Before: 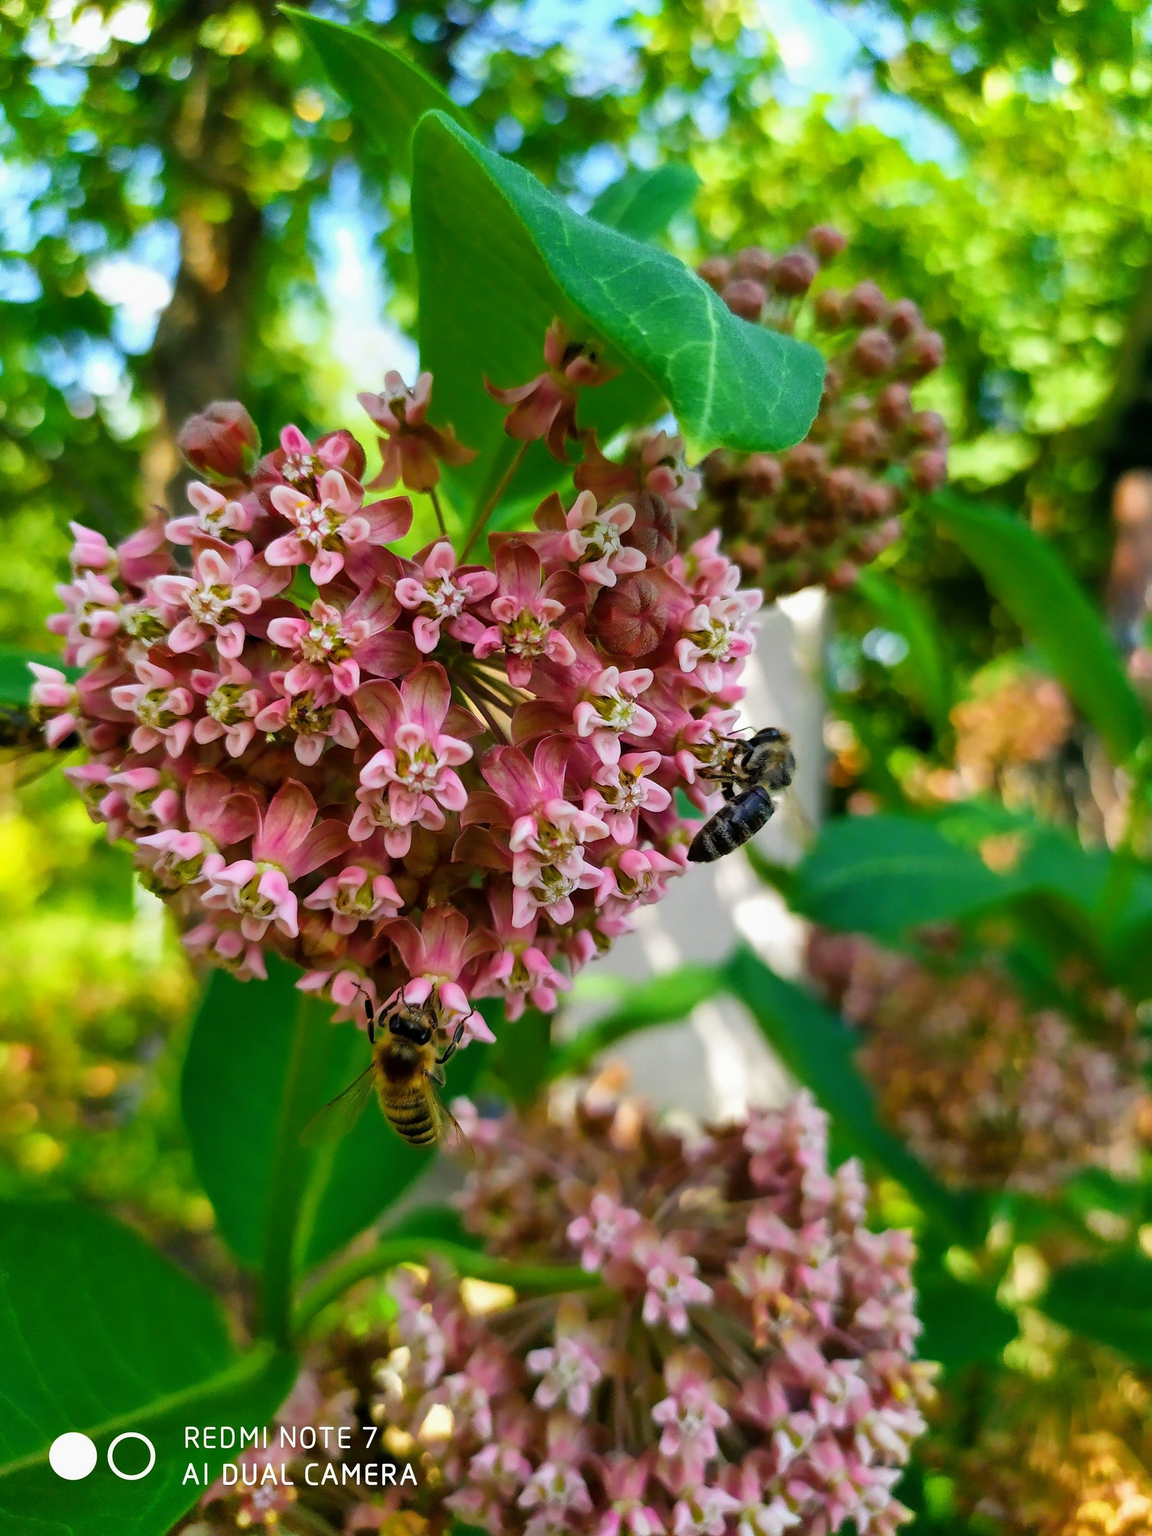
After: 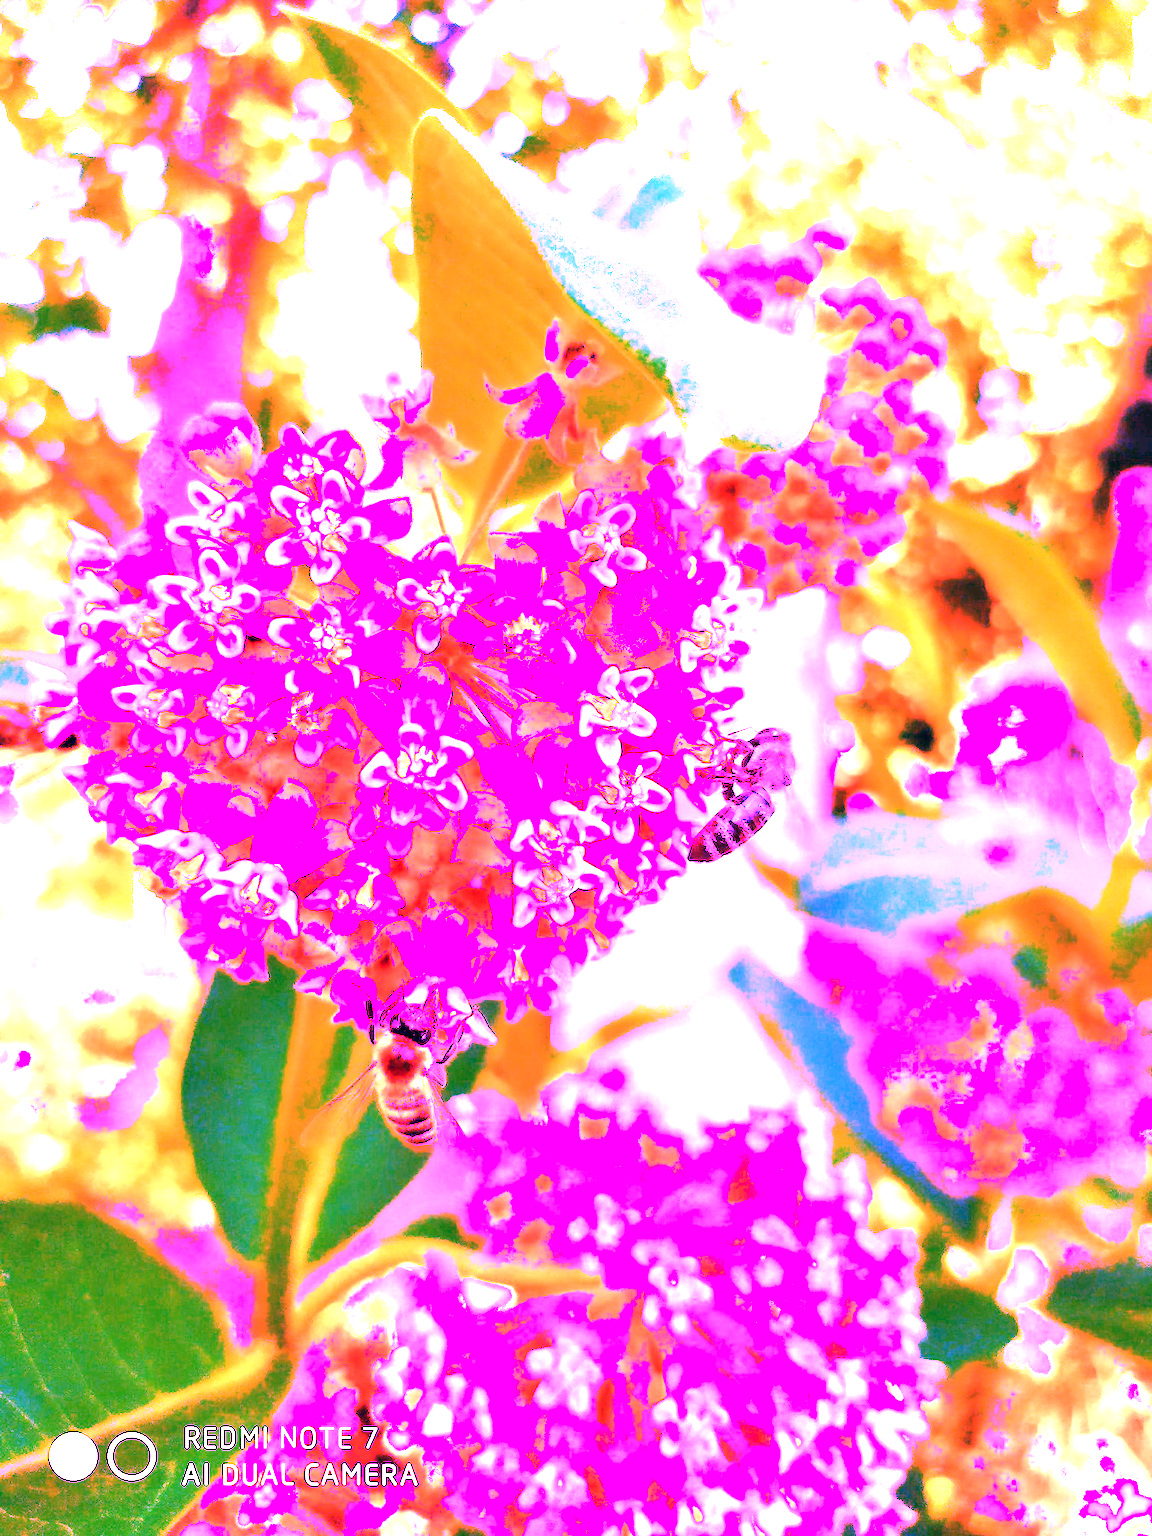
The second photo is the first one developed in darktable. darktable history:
white balance: red 8, blue 8
color balance rgb: shadows lift › hue 87.51°, highlights gain › chroma 1.62%, highlights gain › hue 55.1°, global offset › chroma 0.1%, global offset › hue 253.66°, linear chroma grading › global chroma 0.5%
exposure: black level correction 0, exposure 1.675 EV, compensate exposure bias true, compensate highlight preservation false
